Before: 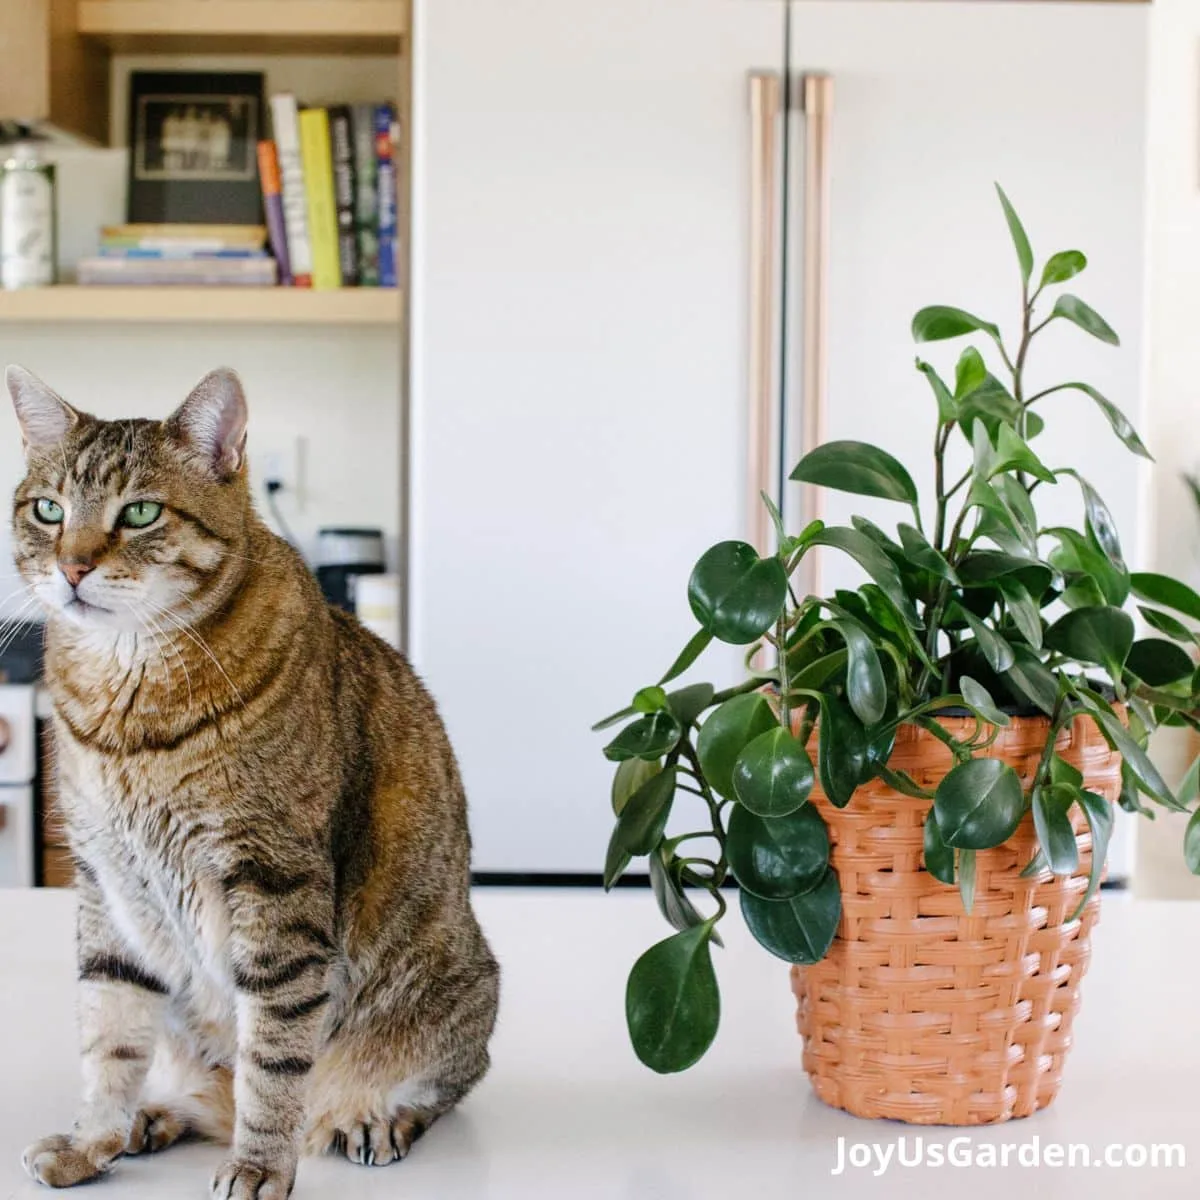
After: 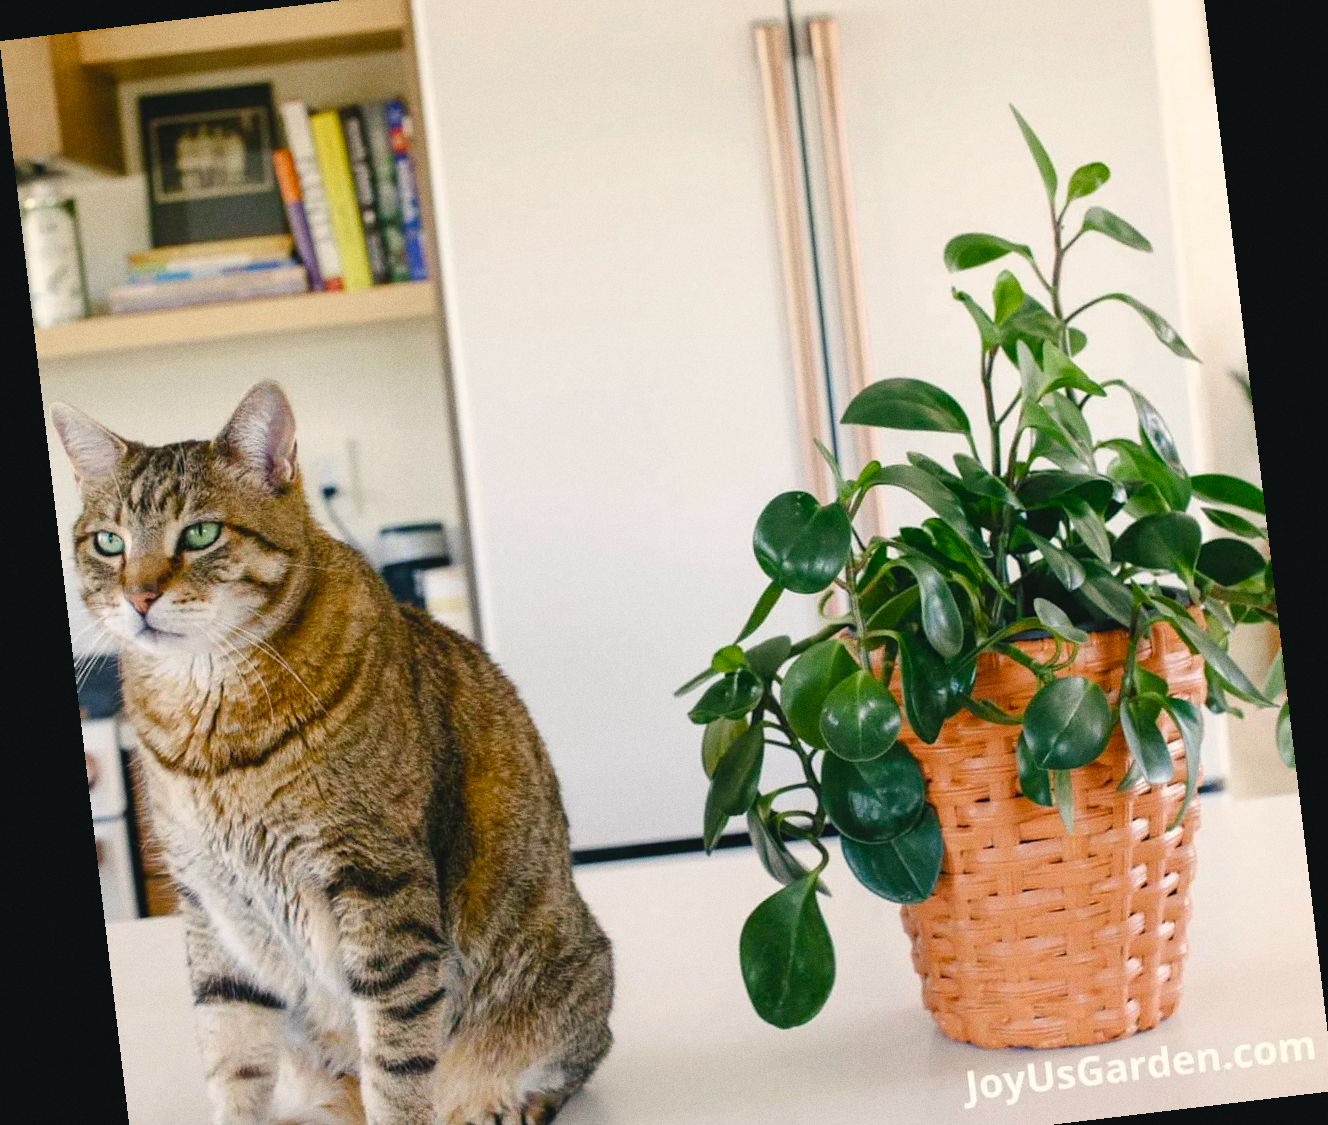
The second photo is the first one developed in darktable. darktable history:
color balance rgb: shadows lift › chroma 2%, shadows lift › hue 219.6°, power › hue 313.2°, highlights gain › chroma 3%, highlights gain › hue 75.6°, global offset › luminance 0.5%, perceptual saturation grading › global saturation 15.33%, perceptual saturation grading › highlights -19.33%, perceptual saturation grading › shadows 20%, global vibrance 20%
crop: top 7.625%, bottom 8.027%
grain: coarseness 0.47 ISO
rotate and perspective: rotation -6.83°, automatic cropping off
